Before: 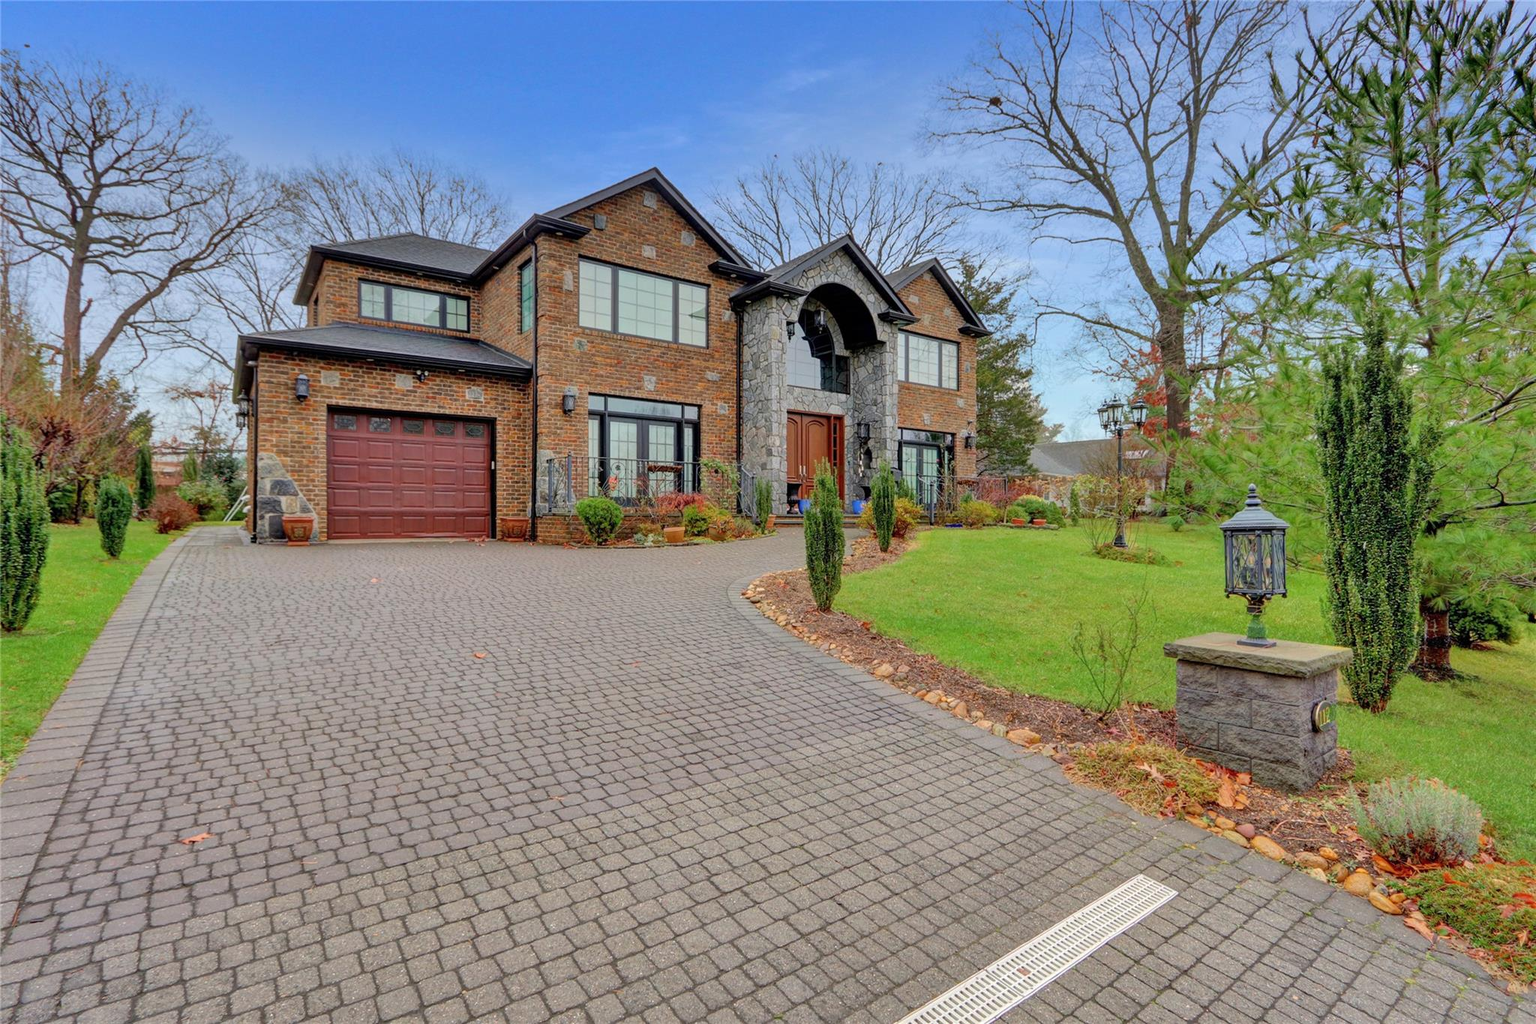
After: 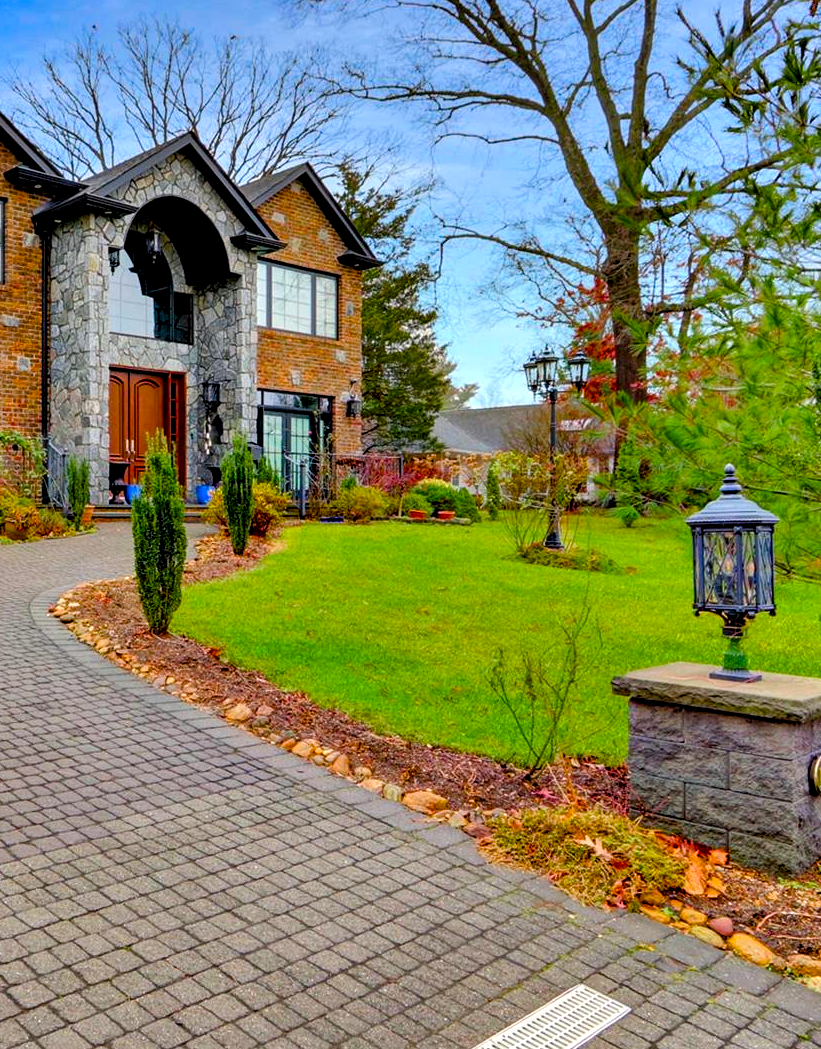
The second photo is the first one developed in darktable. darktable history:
color balance rgb: shadows lift › luminance -9.834%, linear chroma grading › shadows -30.538%, linear chroma grading › global chroma 35.171%, perceptual saturation grading › global saturation 24.058%, perceptual saturation grading › highlights -23.521%, perceptual saturation grading › mid-tones 23.893%, perceptual saturation grading › shadows 40.7%, global vibrance -17.183%, contrast -5.698%
crop: left 45.934%, top 13.28%, right 13.948%, bottom 9.812%
contrast equalizer: octaves 7, y [[0.6 ×6], [0.55 ×6], [0 ×6], [0 ×6], [0 ×6]]
